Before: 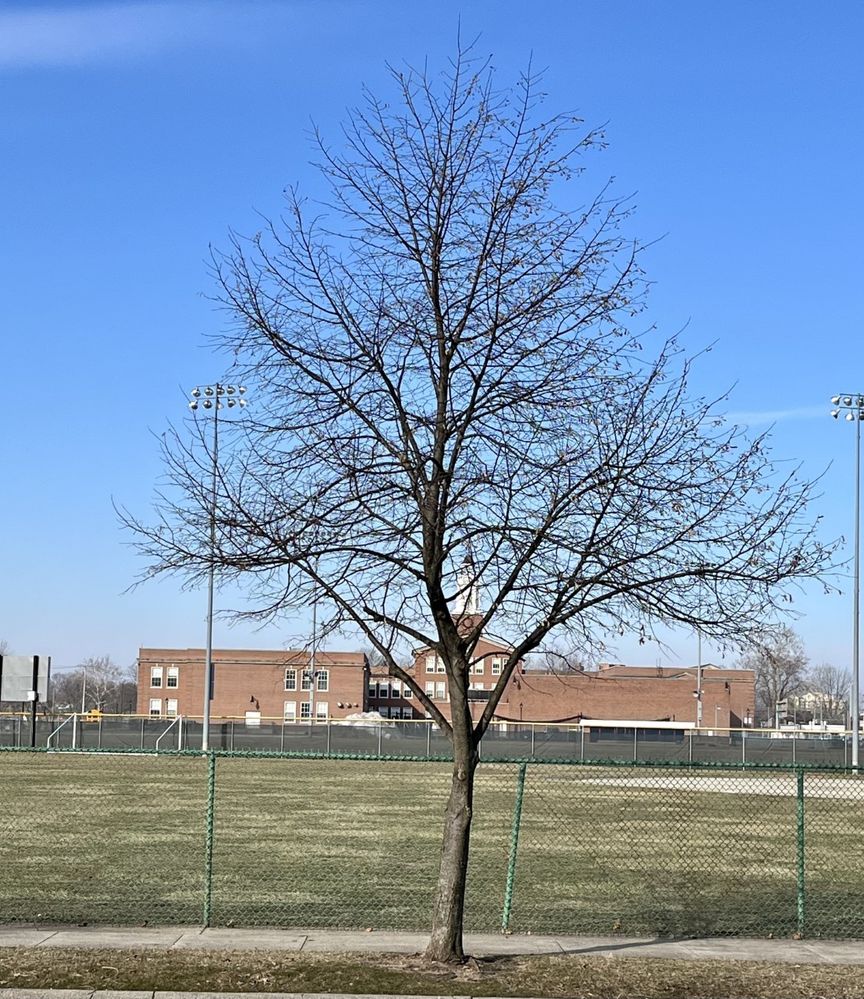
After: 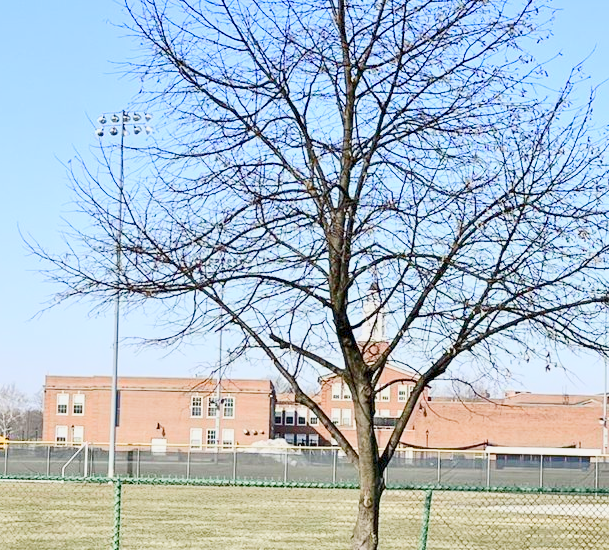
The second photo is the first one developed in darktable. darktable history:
color balance rgb: perceptual saturation grading › global saturation 24.823%, perceptual saturation grading › highlights -50.913%, perceptual saturation grading › mid-tones 19.311%, perceptual saturation grading › shadows 61.274%, contrast -29.517%
tone curve: curves: ch0 [(0, 0) (0.003, 0.003) (0.011, 0.013) (0.025, 0.029) (0.044, 0.052) (0.069, 0.082) (0.1, 0.118) (0.136, 0.161) (0.177, 0.21) (0.224, 0.27) (0.277, 0.38) (0.335, 0.49) (0.399, 0.594) (0.468, 0.692) (0.543, 0.794) (0.623, 0.857) (0.709, 0.919) (0.801, 0.955) (0.898, 0.978) (1, 1)], color space Lab, independent channels, preserve colors none
crop: left 10.961%, top 27.345%, right 18.27%, bottom 17.135%
